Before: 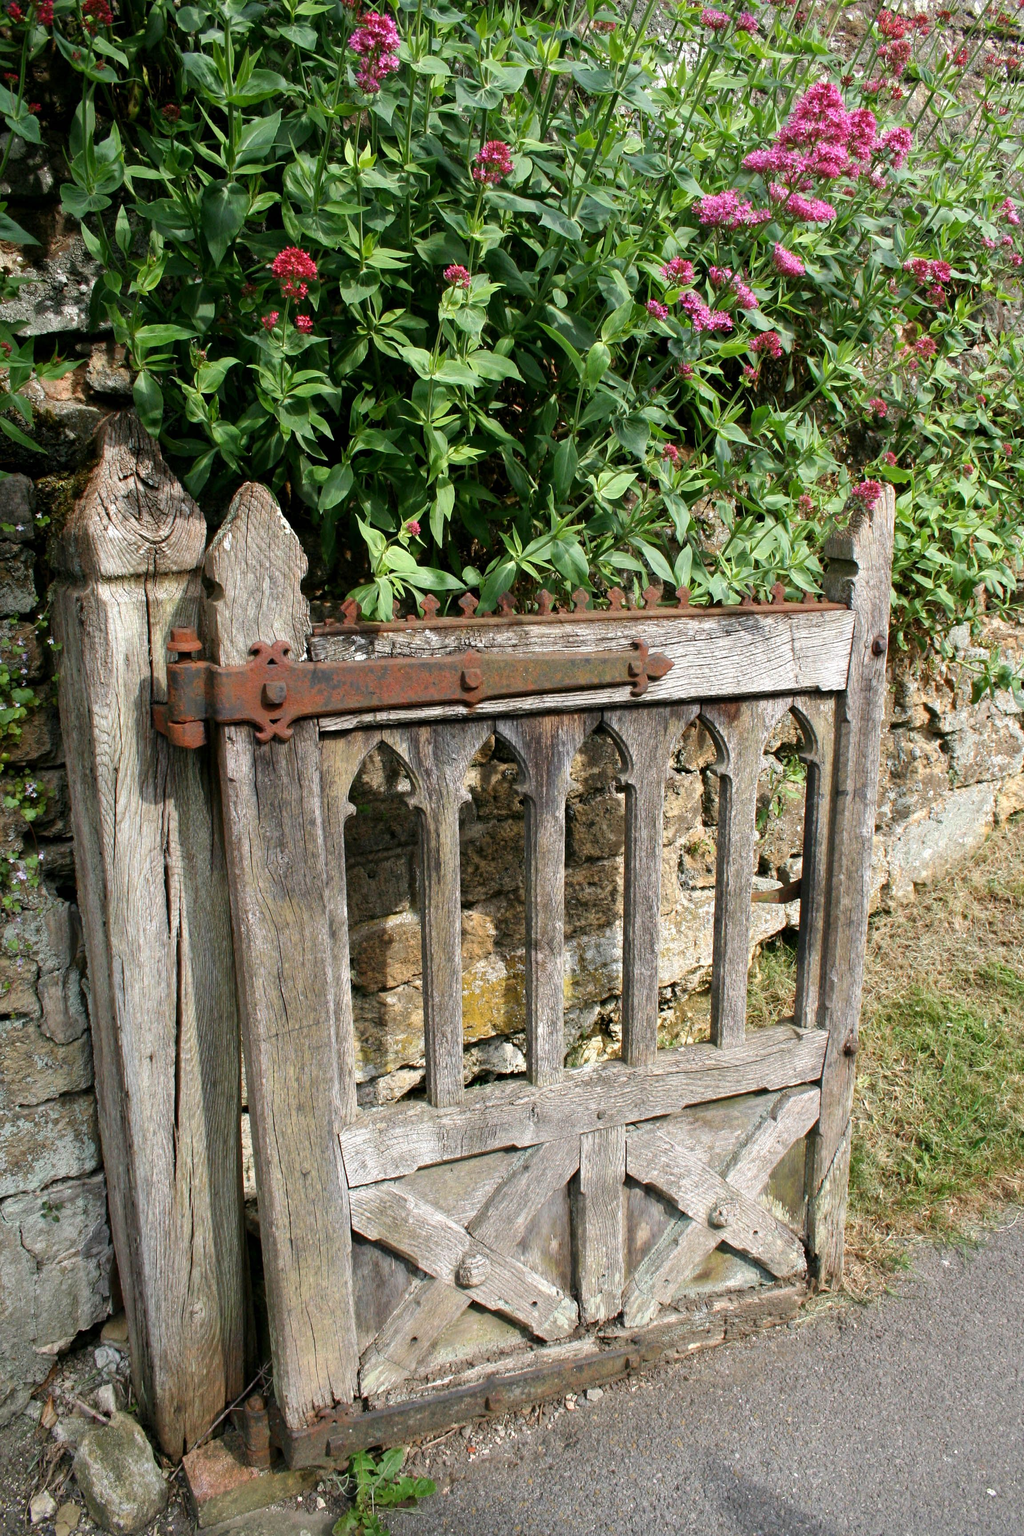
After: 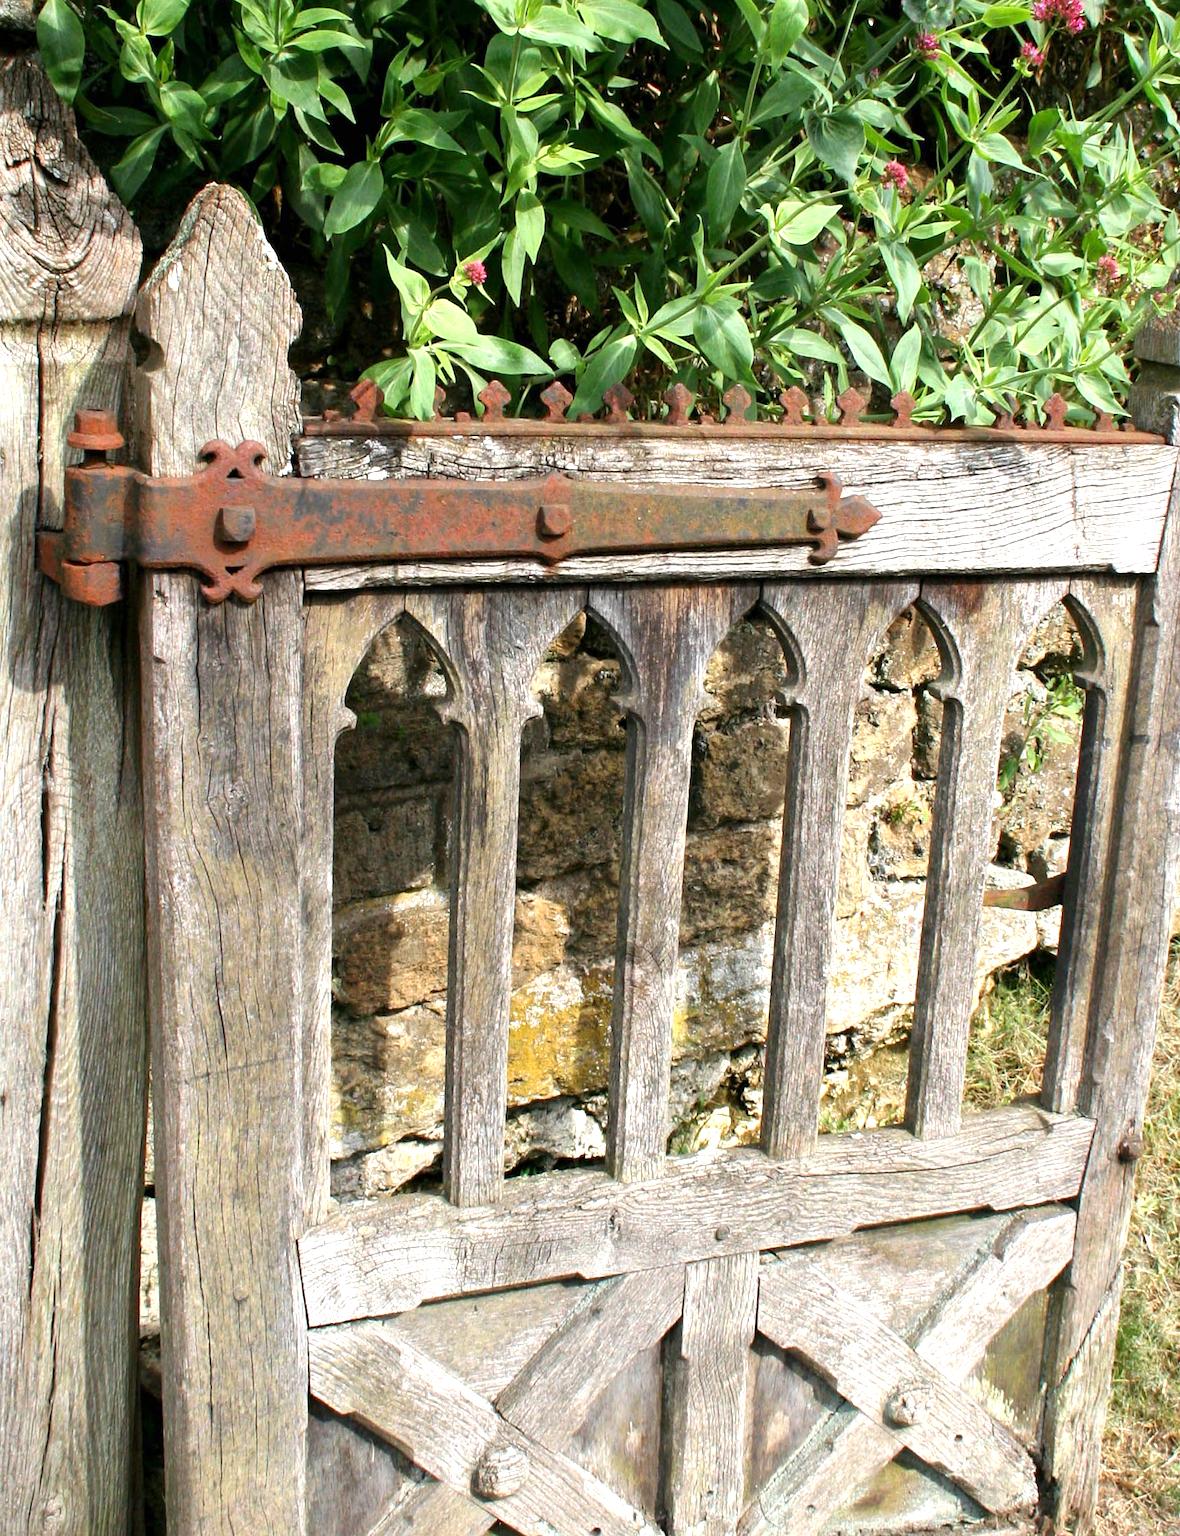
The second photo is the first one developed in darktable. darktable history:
crop and rotate: angle -3.37°, left 9.79%, top 20.73%, right 12.42%, bottom 11.82%
exposure: exposure 0.636 EV, compensate highlight preservation false
